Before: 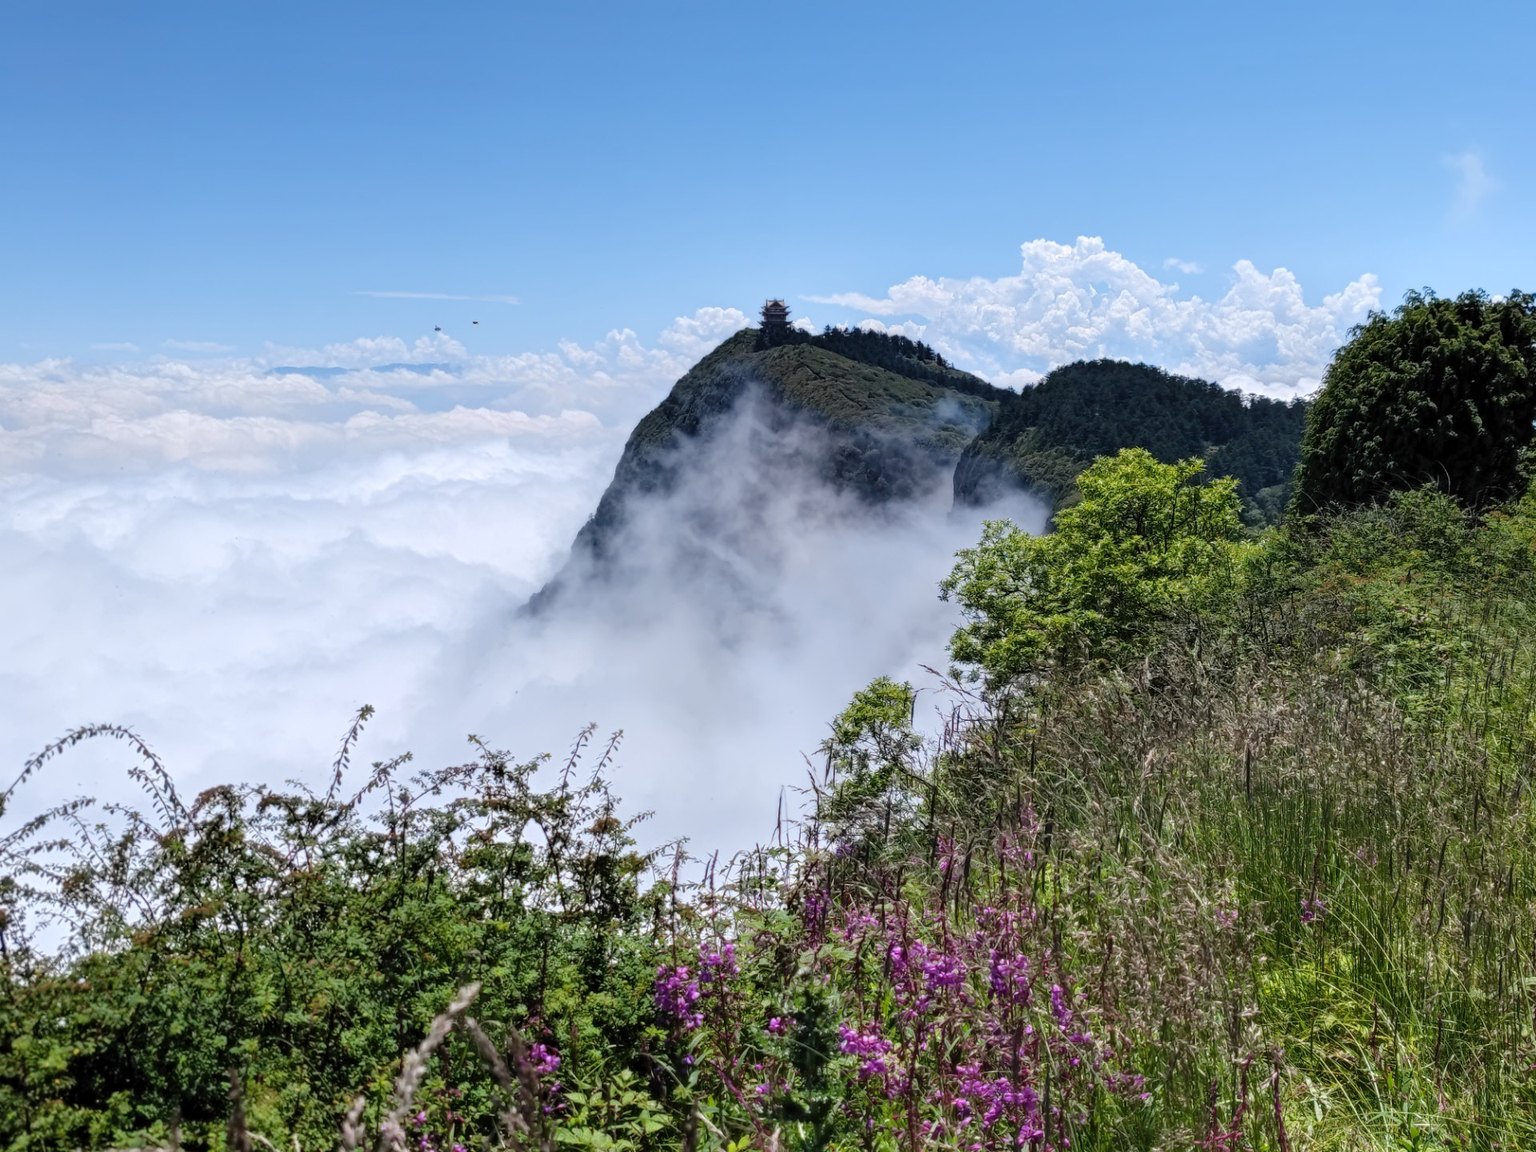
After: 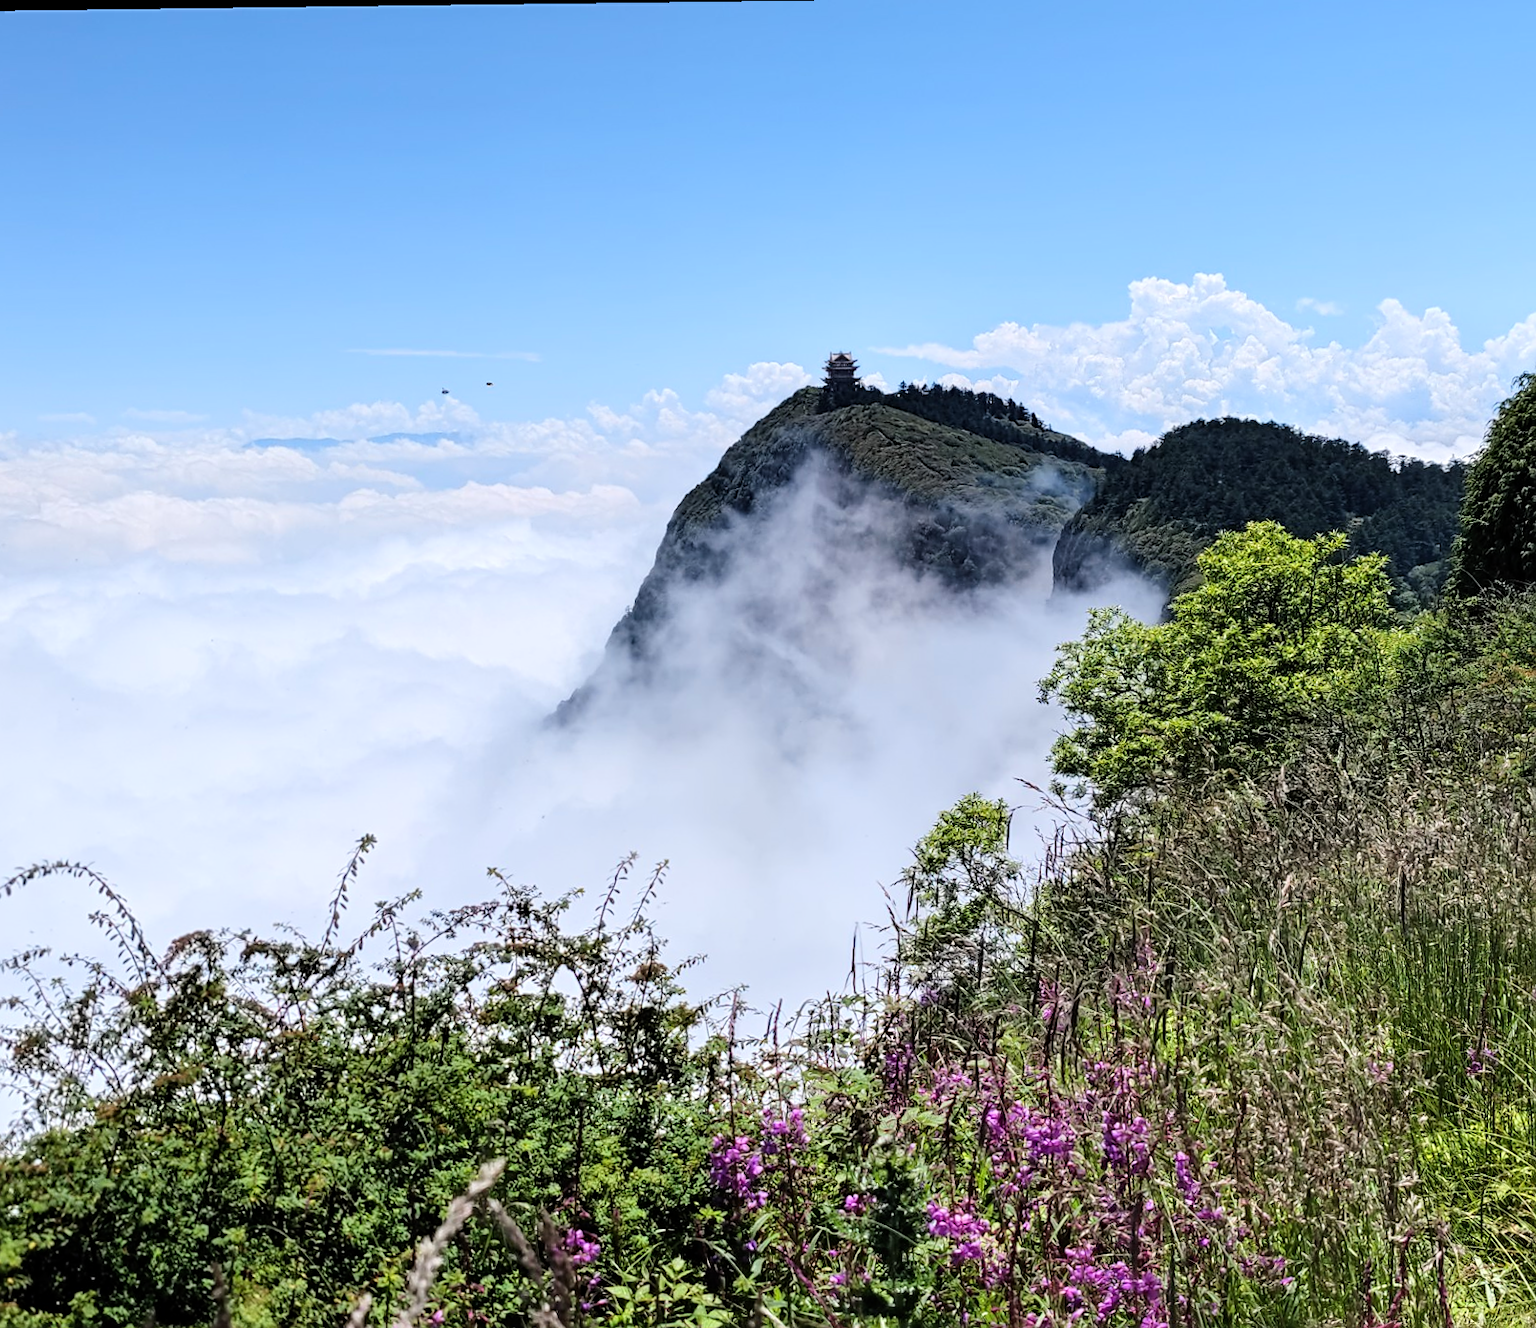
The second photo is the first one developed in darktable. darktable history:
sharpen: on, module defaults
crop and rotate: angle 0.74°, left 4.066%, top 0.791%, right 11.523%, bottom 2.567%
tone curve: curves: ch0 [(0, 0) (0.004, 0.001) (0.133, 0.112) (0.325, 0.362) (0.832, 0.893) (1, 1)]
